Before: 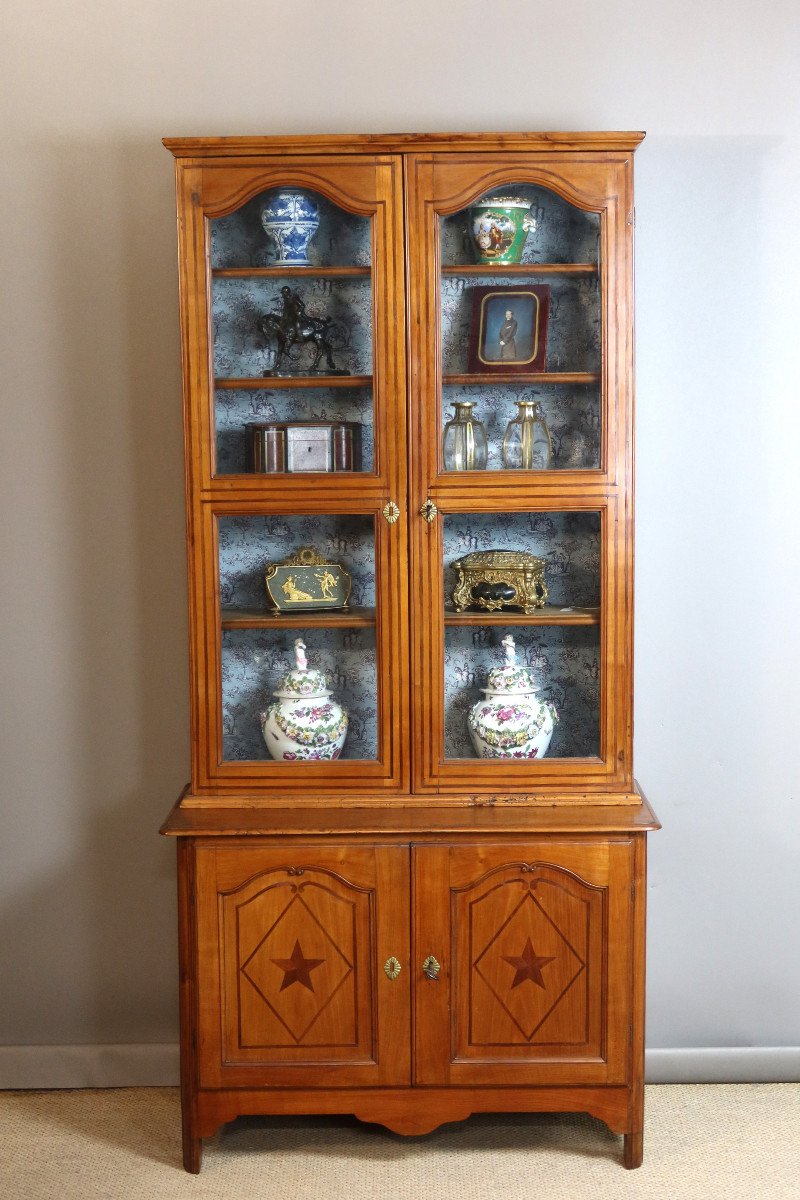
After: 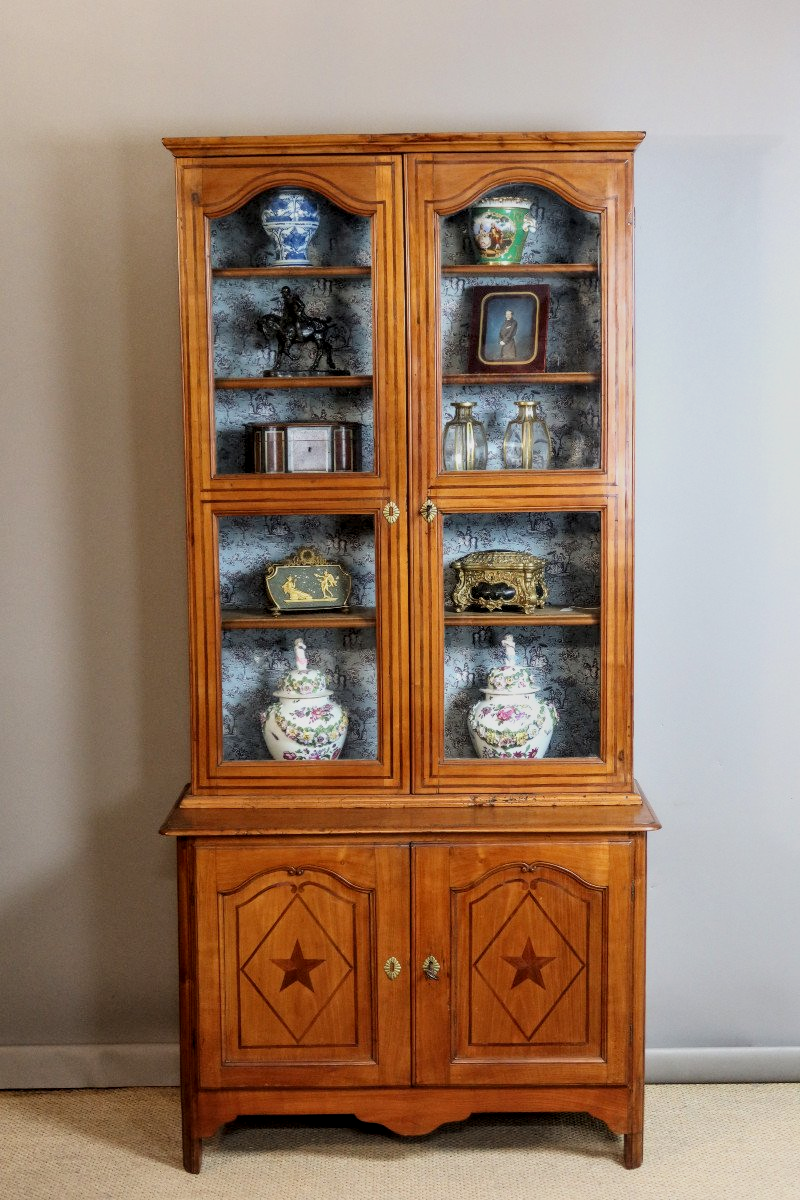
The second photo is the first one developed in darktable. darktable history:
levels: levels [0, 0.492, 0.984]
filmic rgb: black relative exposure -7.82 EV, white relative exposure 4.29 EV, hardness 3.86, color science v6 (2022)
local contrast: detail 130%
